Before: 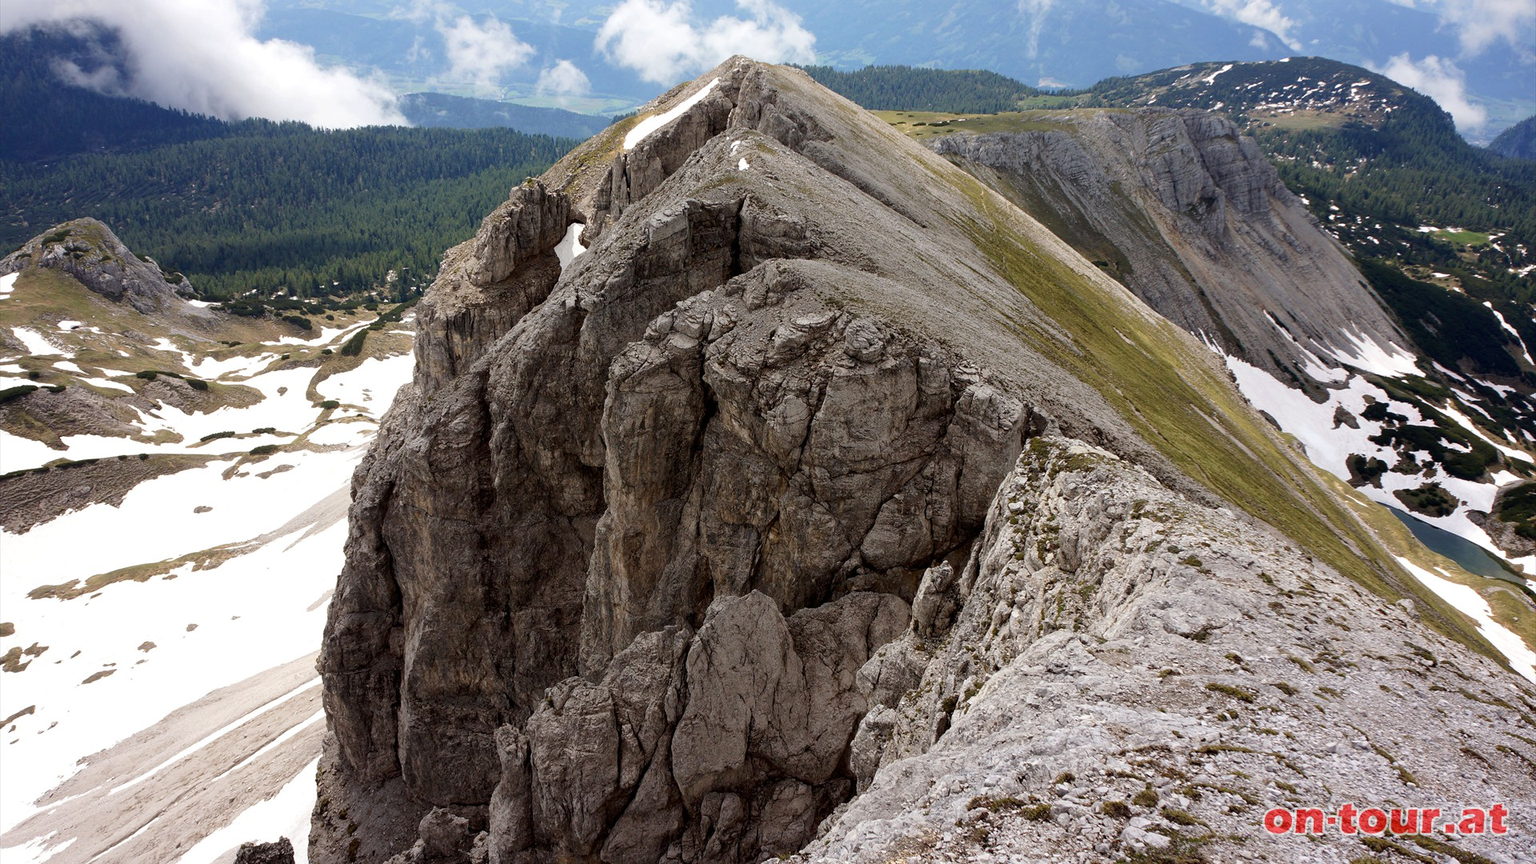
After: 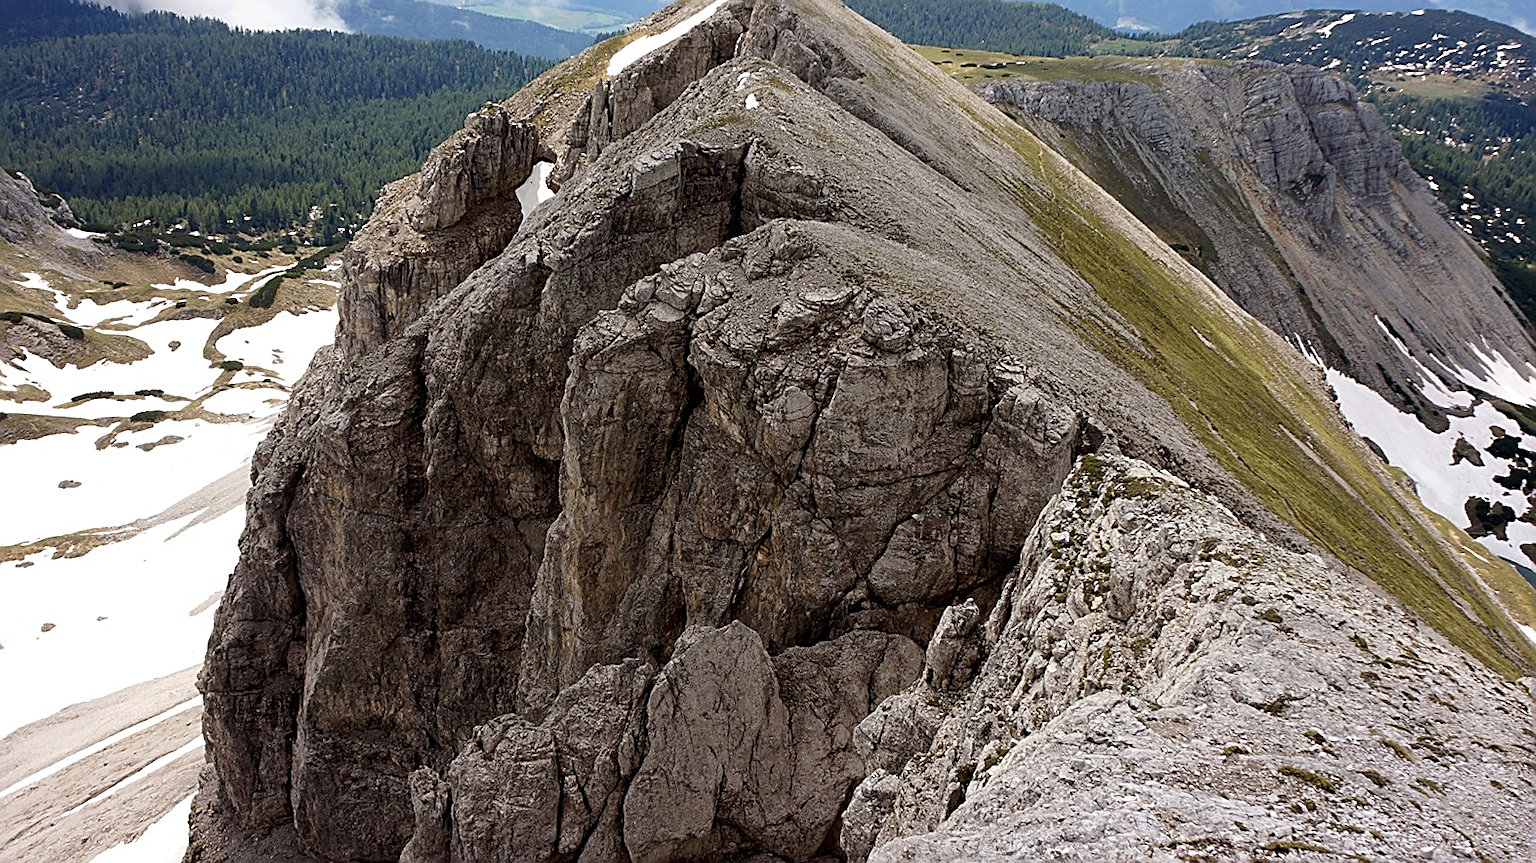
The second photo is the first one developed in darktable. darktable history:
crop and rotate: angle -3.27°, left 5.211%, top 5.211%, right 4.607%, bottom 4.607%
sharpen: amount 0.901
